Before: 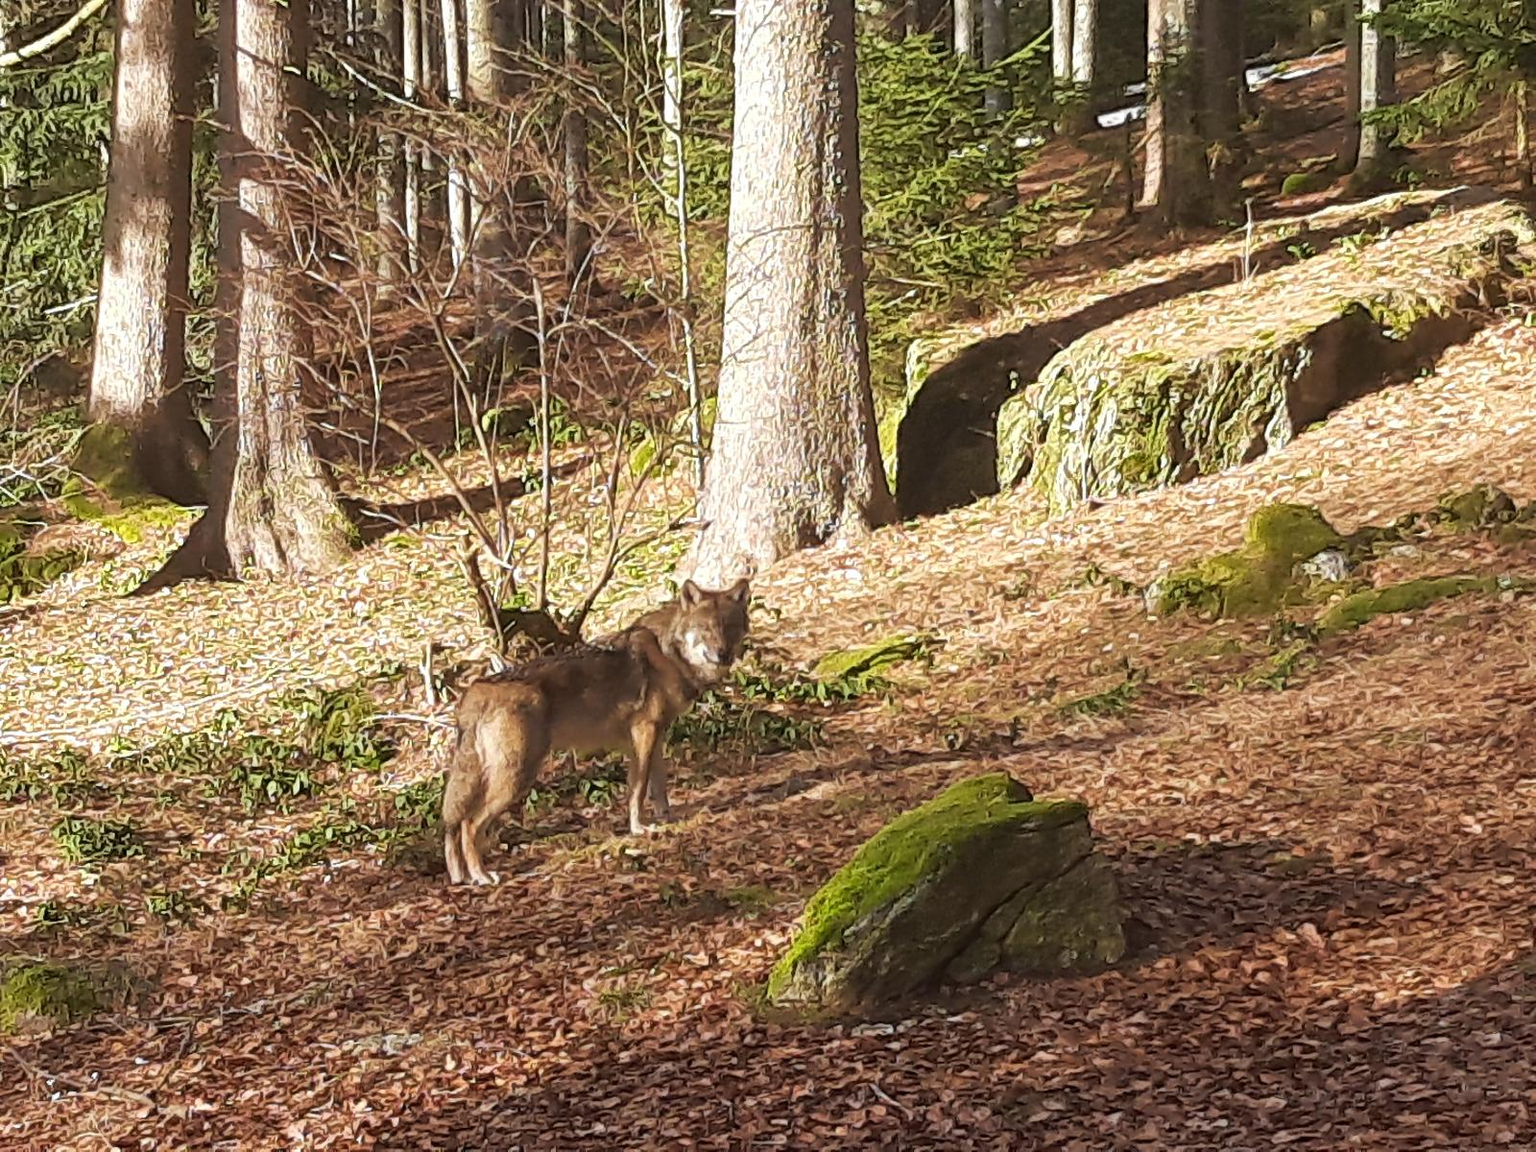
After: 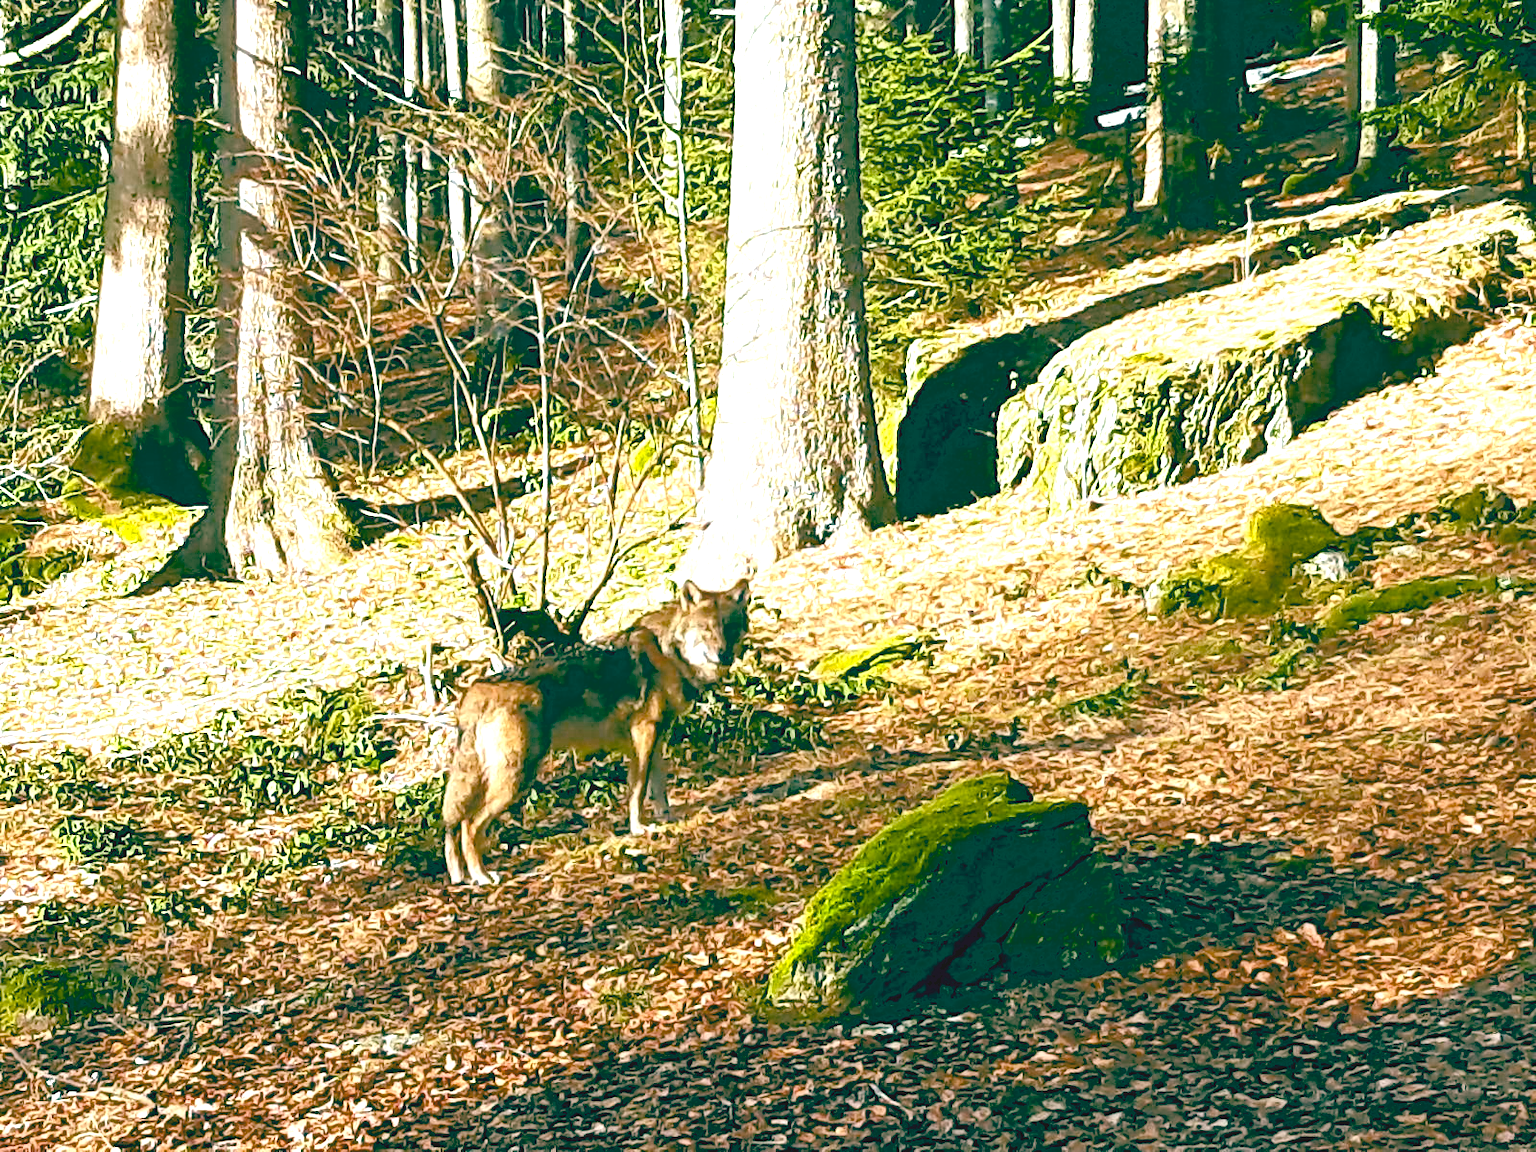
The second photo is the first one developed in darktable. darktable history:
color balance rgb: global offset › luminance -0.554%, global offset › chroma 0.903%, global offset › hue 172.54°, perceptual saturation grading › global saturation 40.413%, perceptual saturation grading › highlights -25.361%, perceptual saturation grading › mid-tones 35.004%, perceptual saturation grading › shadows 35.112%, perceptual brilliance grading › highlights 16.428%, perceptual brilliance grading › shadows -14.387%, saturation formula JzAzBz (2021)
contrast brightness saturation: contrast -0.13, brightness 0.045, saturation -0.136
tone equalizer: -8 EV -1.06 EV, -7 EV -0.972 EV, -6 EV -0.9 EV, -5 EV -0.611 EV, -3 EV 0.582 EV, -2 EV 0.851 EV, -1 EV 0.991 EV, +0 EV 1.07 EV, smoothing 1
